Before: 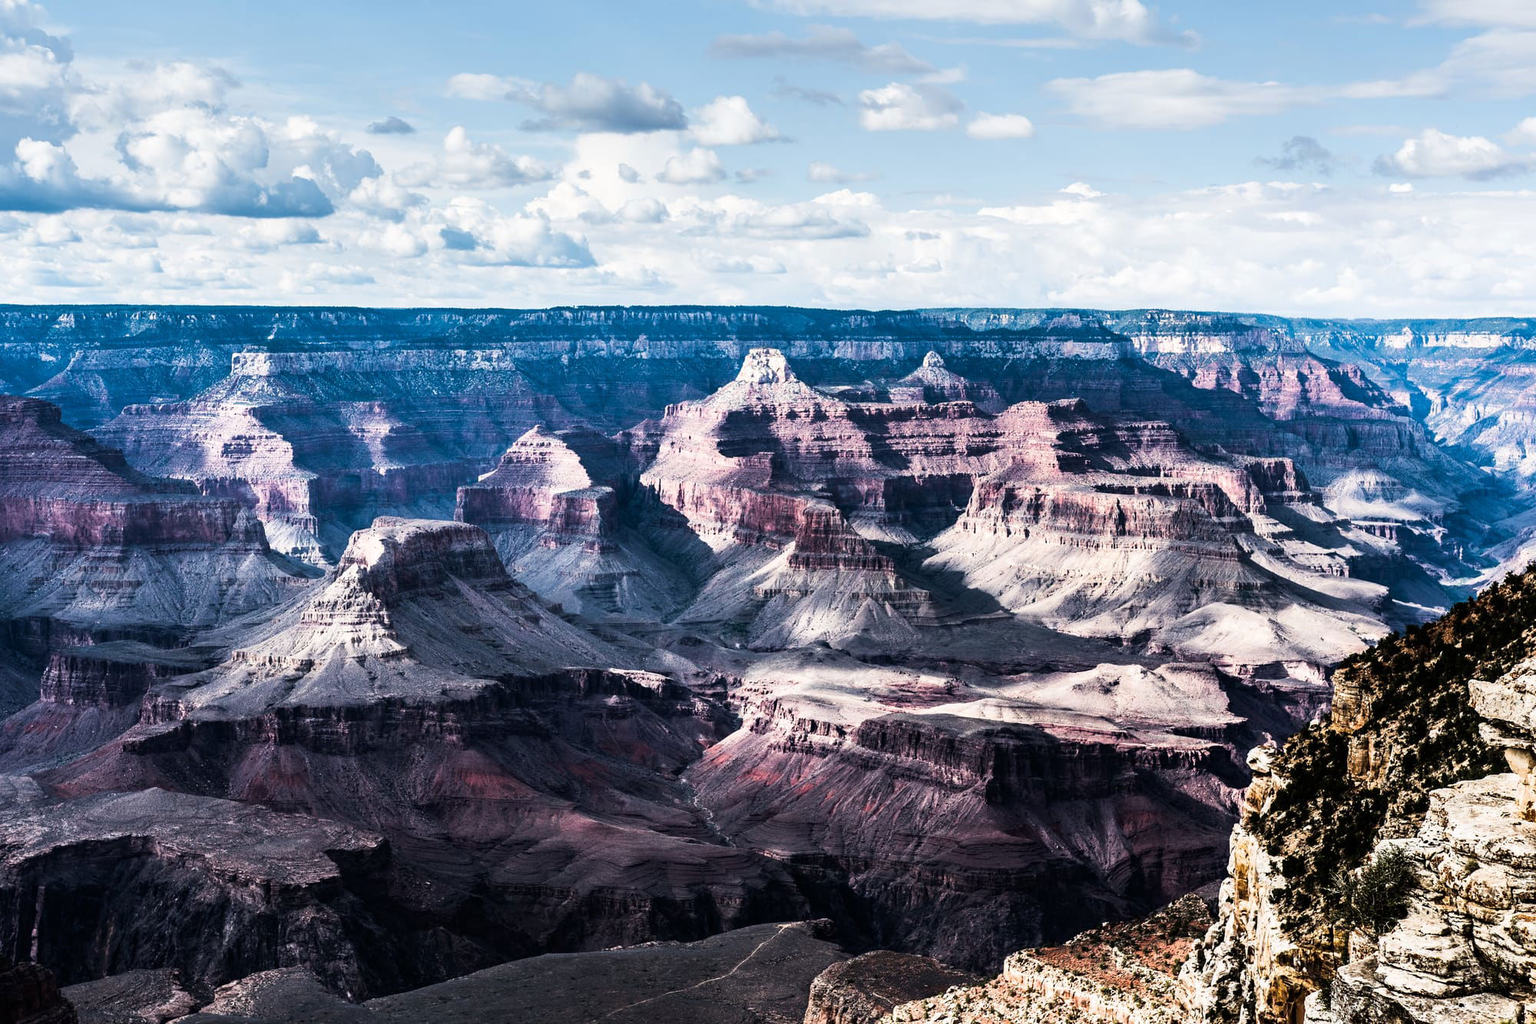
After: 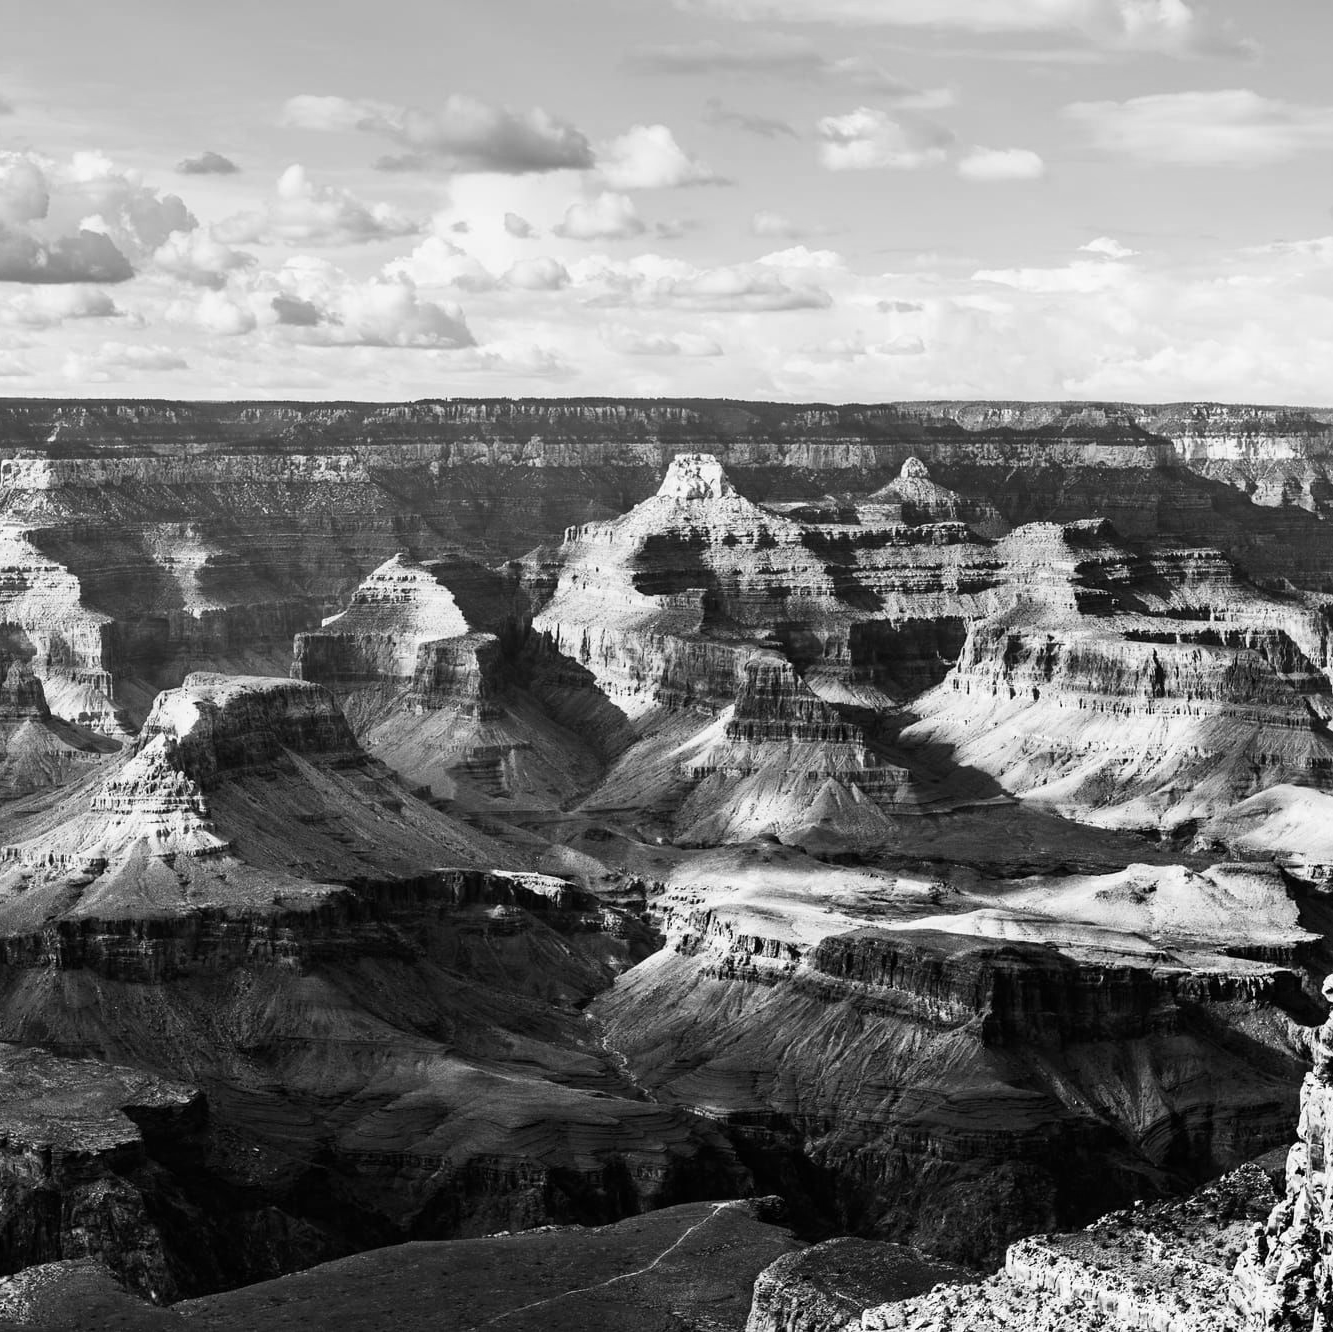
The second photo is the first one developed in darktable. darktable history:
contrast brightness saturation: contrast 0.04, saturation 0.07
crop and rotate: left 15.055%, right 18.278%
monochrome: a 32, b 64, size 2.3
